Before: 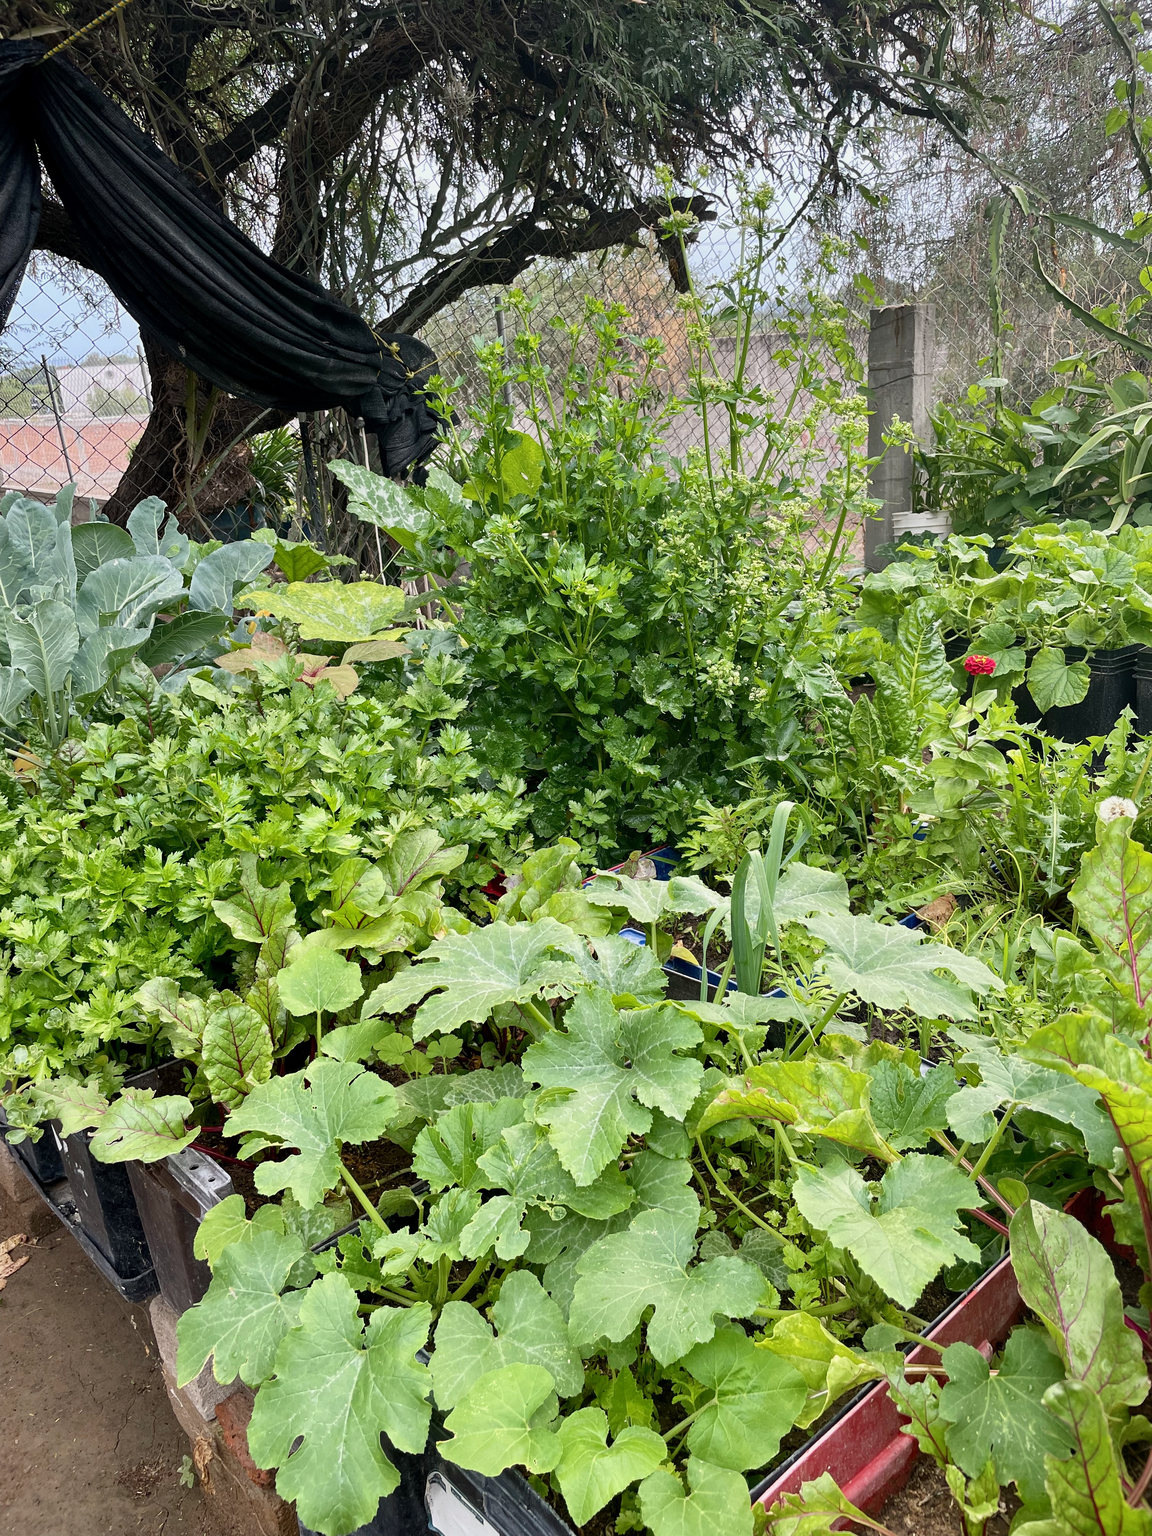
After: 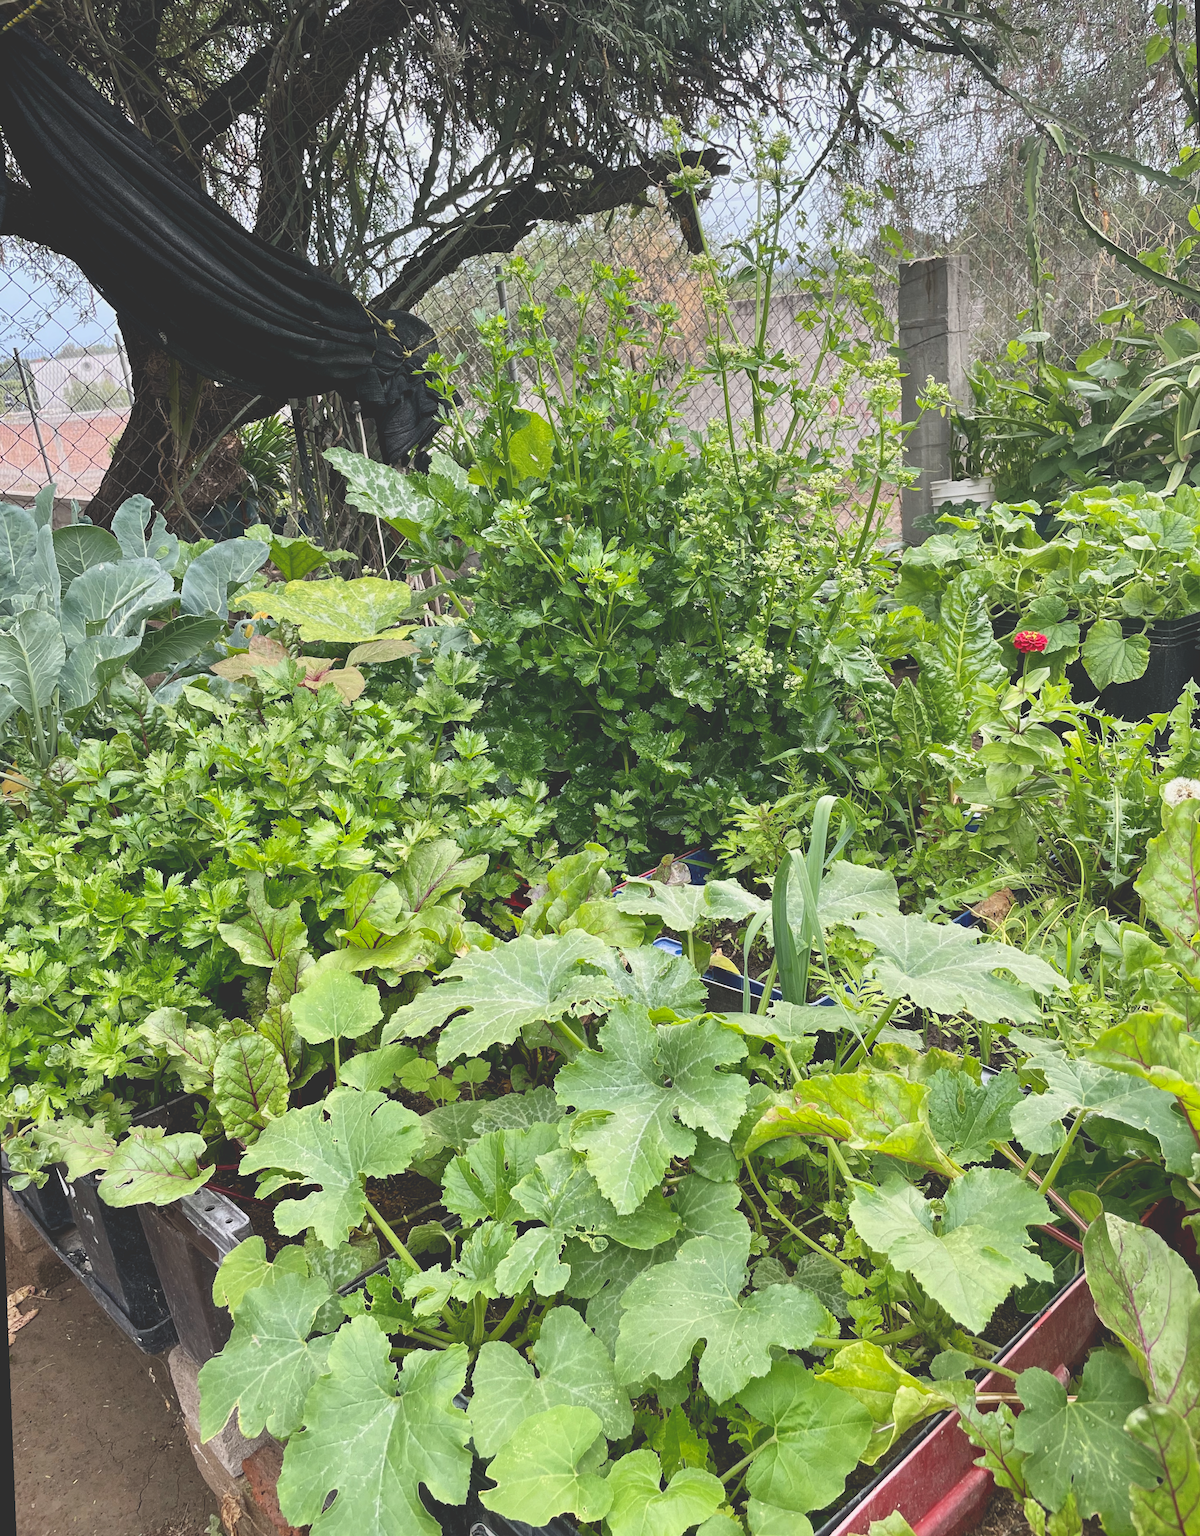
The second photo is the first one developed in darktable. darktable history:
rotate and perspective: rotation -2.12°, lens shift (vertical) 0.009, lens shift (horizontal) -0.008, automatic cropping original format, crop left 0.036, crop right 0.964, crop top 0.05, crop bottom 0.959
exposure: black level correction -0.028, compensate highlight preservation false
